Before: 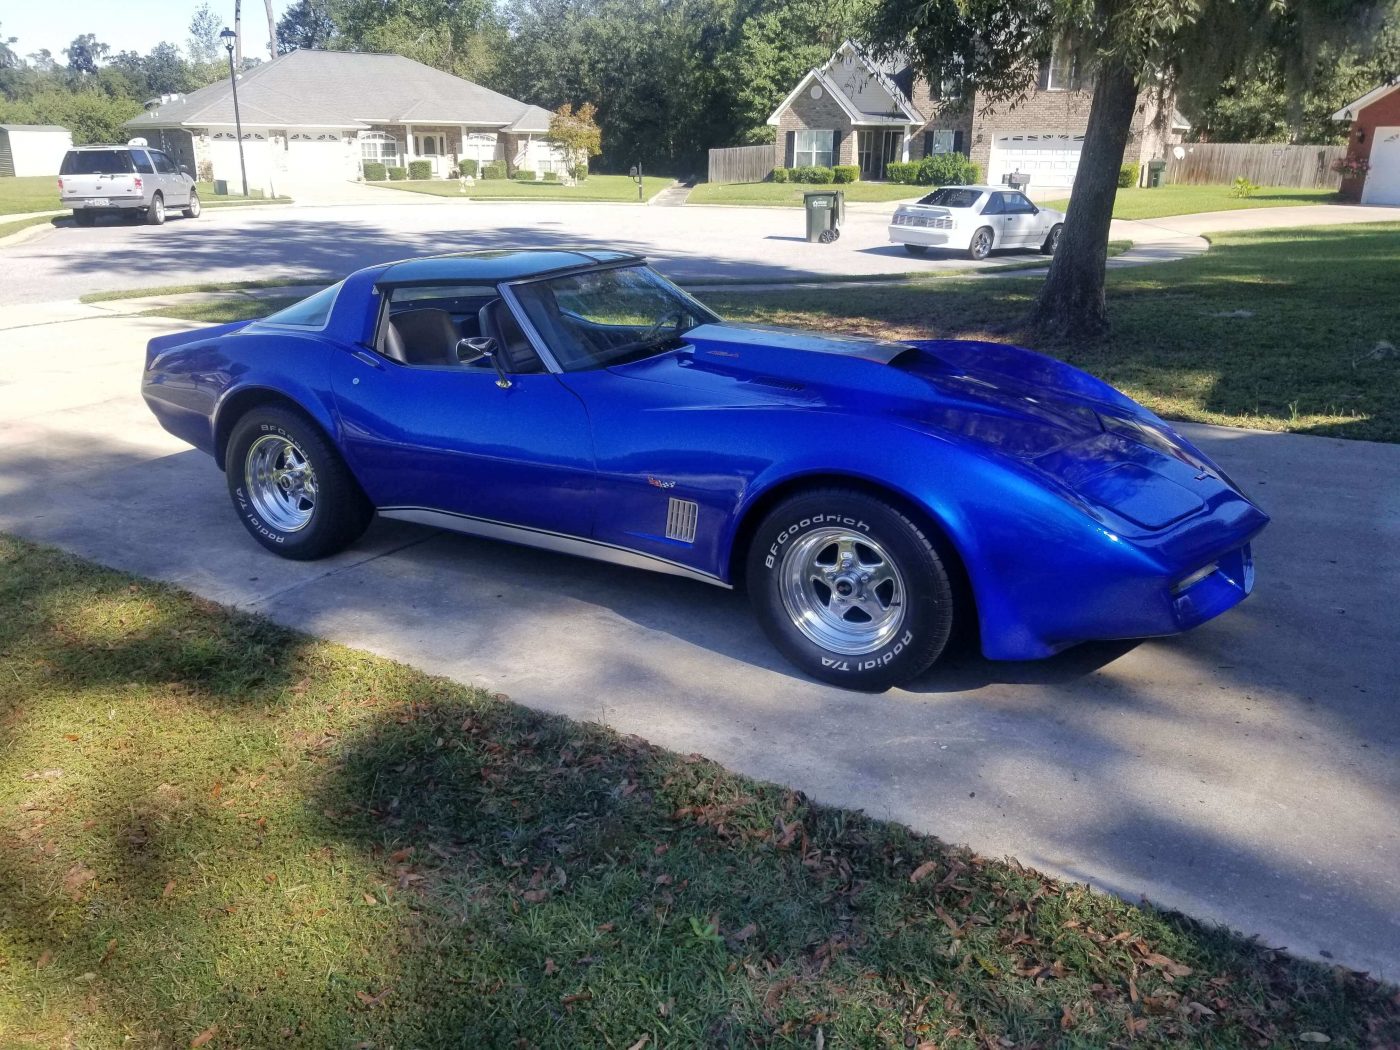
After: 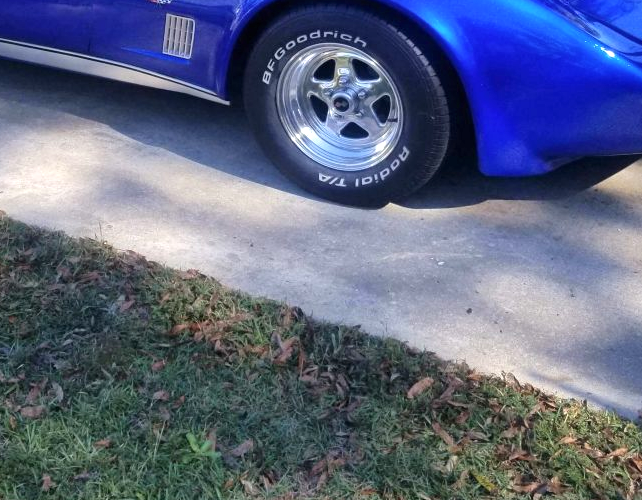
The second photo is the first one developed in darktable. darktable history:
shadows and highlights: shadows 40.06, highlights -55.59, low approximation 0.01, soften with gaussian
crop: left 35.933%, top 46.177%, right 18.155%, bottom 6.19%
exposure: black level correction 0, exposure 0.589 EV, compensate highlight preservation false
